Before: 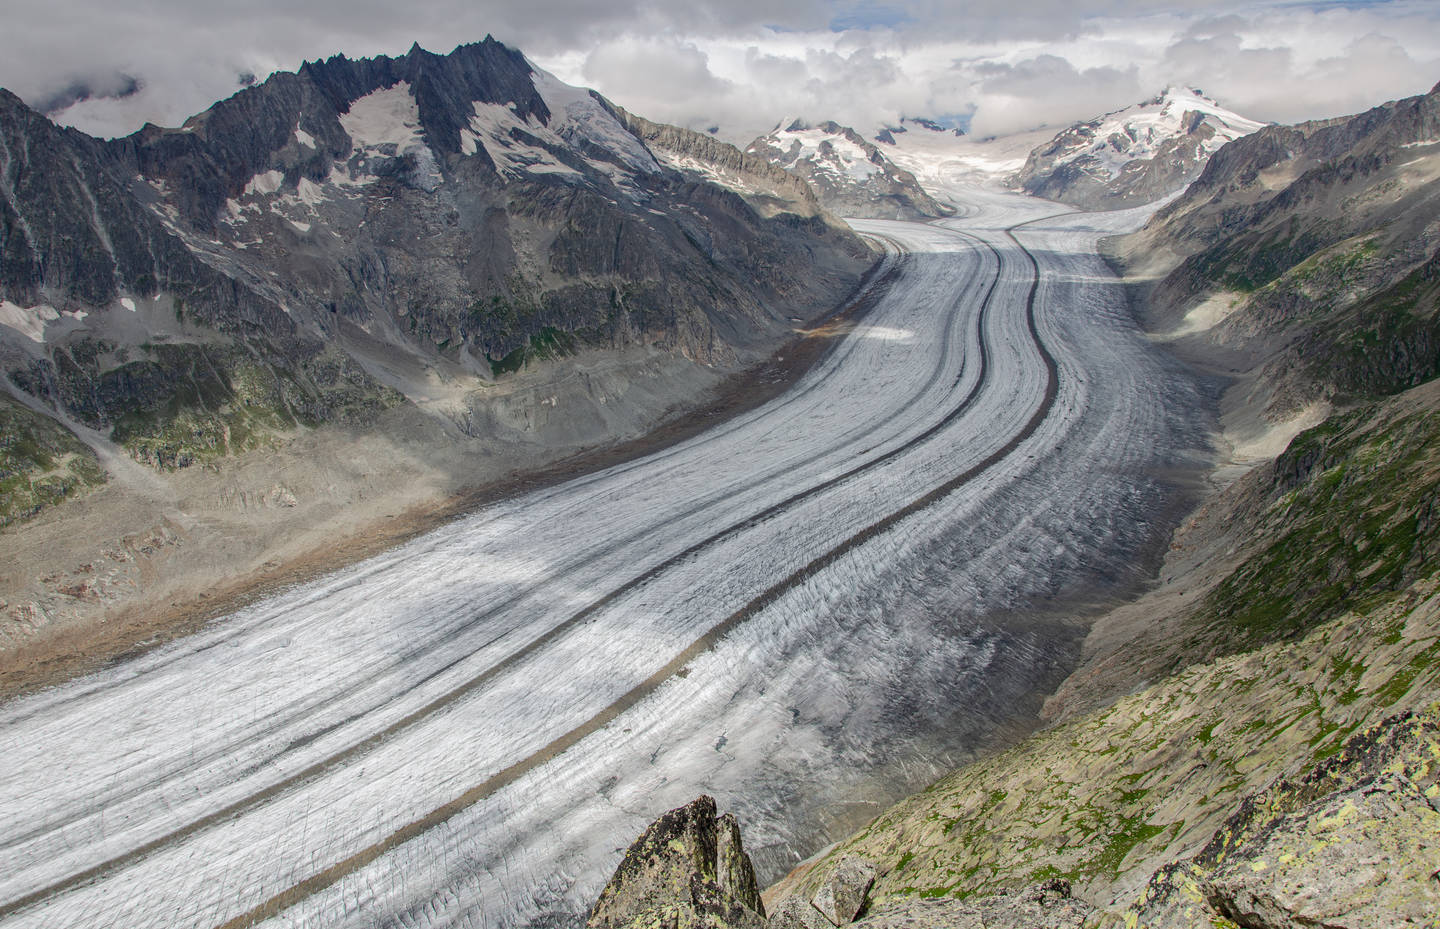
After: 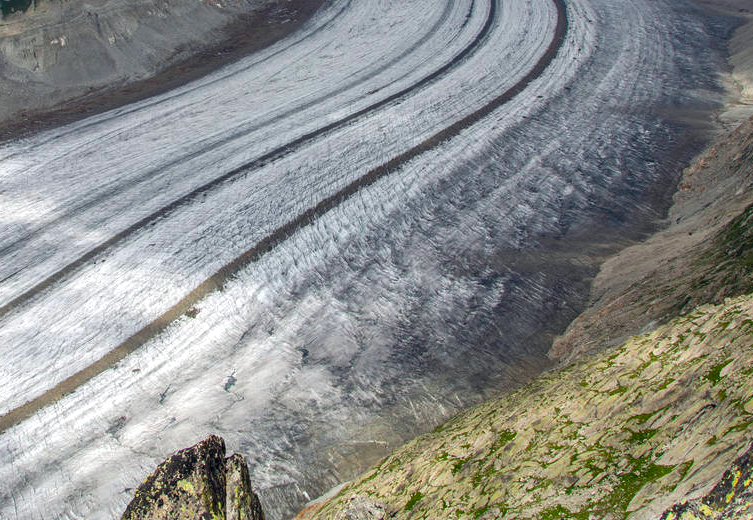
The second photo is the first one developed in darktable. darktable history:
crop: left 34.115%, top 38.808%, right 13.588%, bottom 5.134%
color balance rgb: global offset › chroma 0.058%, global offset › hue 253.87°, perceptual saturation grading › global saturation 25.221%, perceptual brilliance grading › highlights 9.48%, perceptual brilliance grading › shadows -5.076%
